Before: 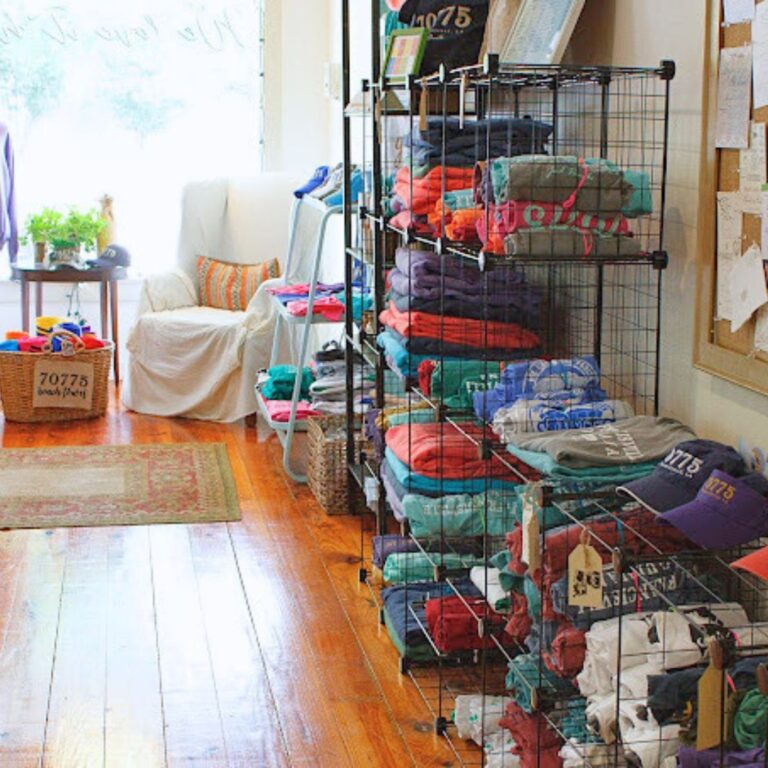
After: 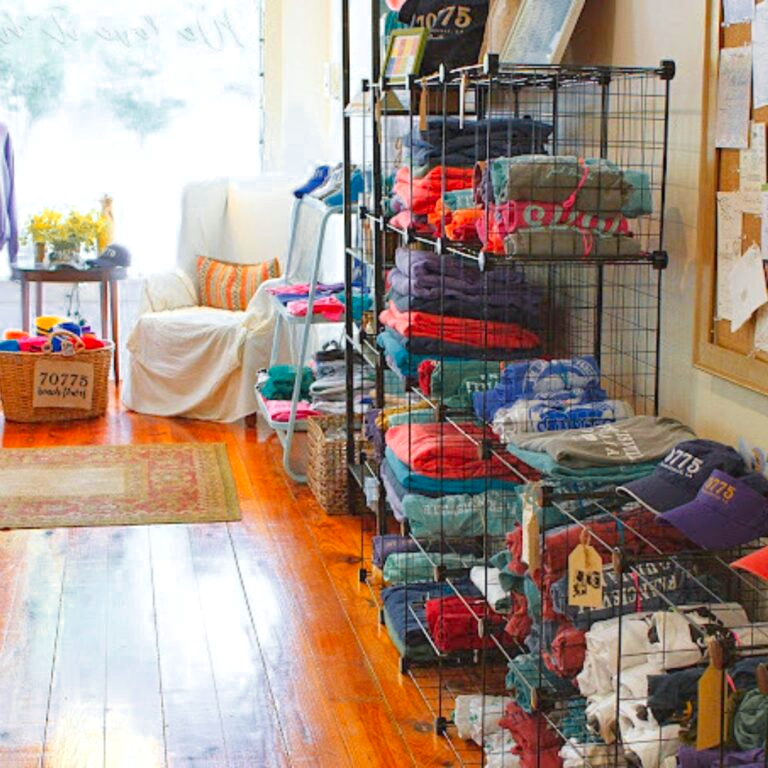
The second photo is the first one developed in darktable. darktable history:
exposure: exposure 0.161 EV, compensate highlight preservation false
color zones: curves: ch0 [(0, 0.499) (0.143, 0.5) (0.286, 0.5) (0.429, 0.476) (0.571, 0.284) (0.714, 0.243) (0.857, 0.449) (1, 0.499)]; ch1 [(0, 0.532) (0.143, 0.645) (0.286, 0.696) (0.429, 0.211) (0.571, 0.504) (0.714, 0.493) (0.857, 0.495) (1, 0.532)]; ch2 [(0, 0.5) (0.143, 0.5) (0.286, 0.427) (0.429, 0.324) (0.571, 0.5) (0.714, 0.5) (0.857, 0.5) (1, 0.5)]
